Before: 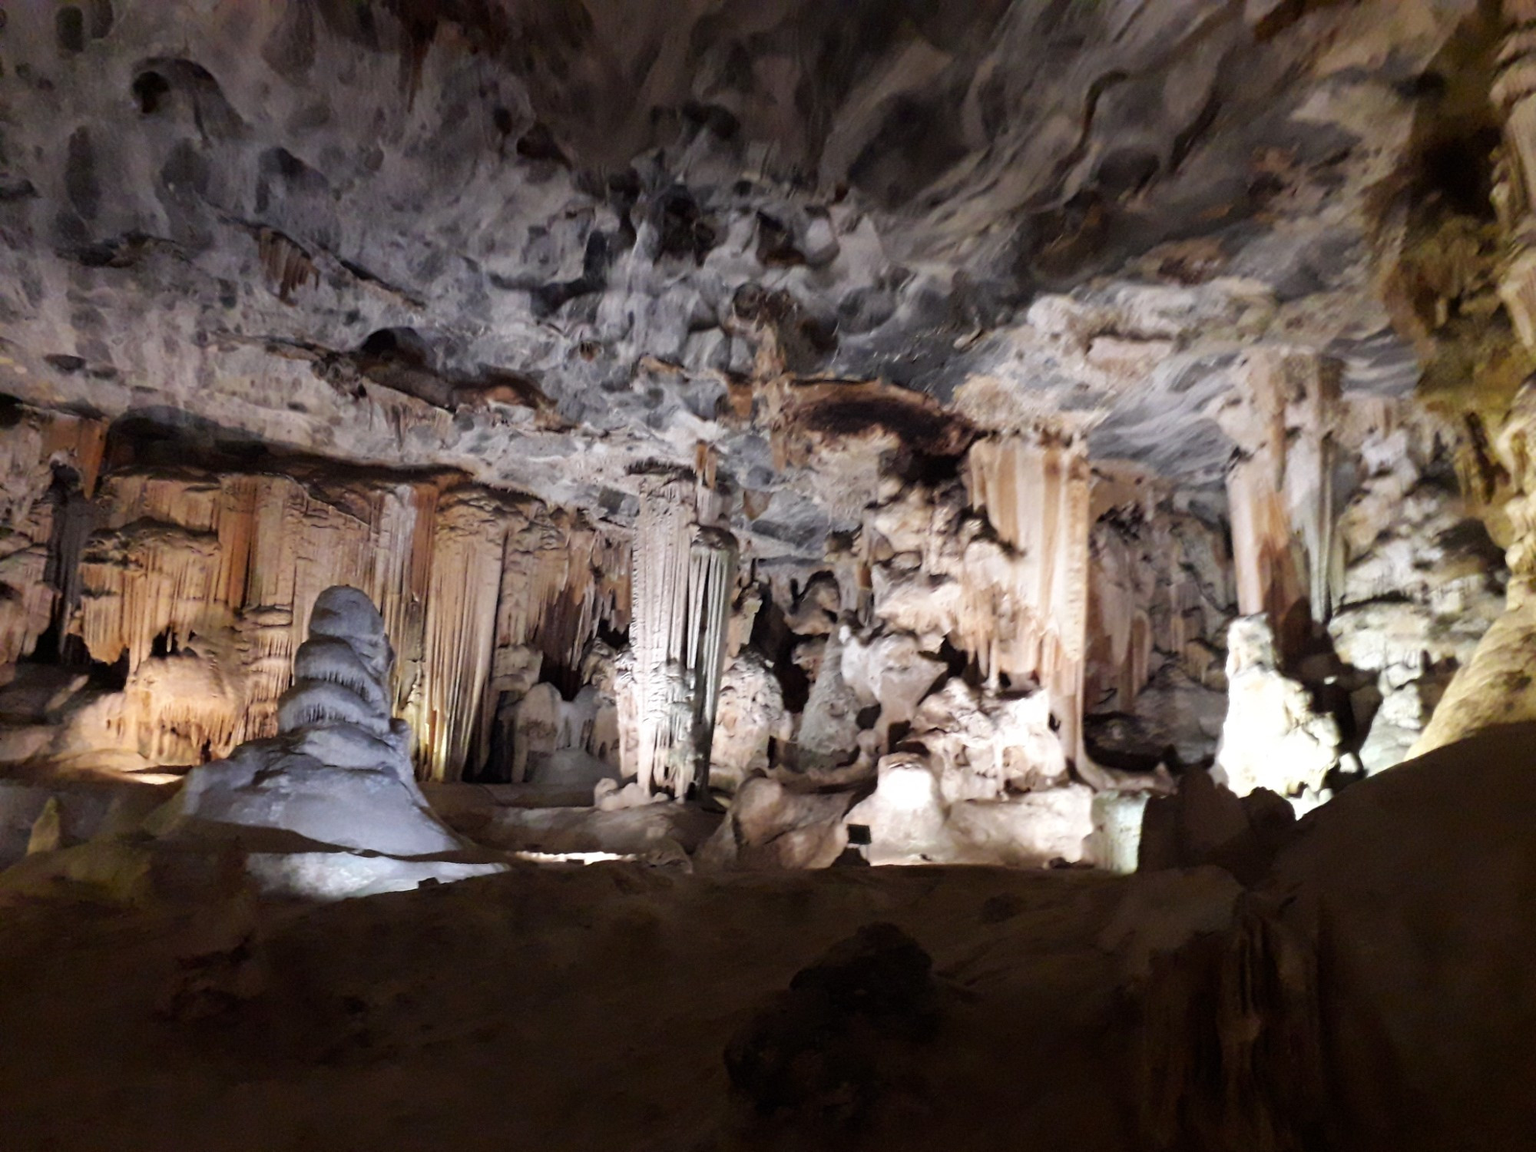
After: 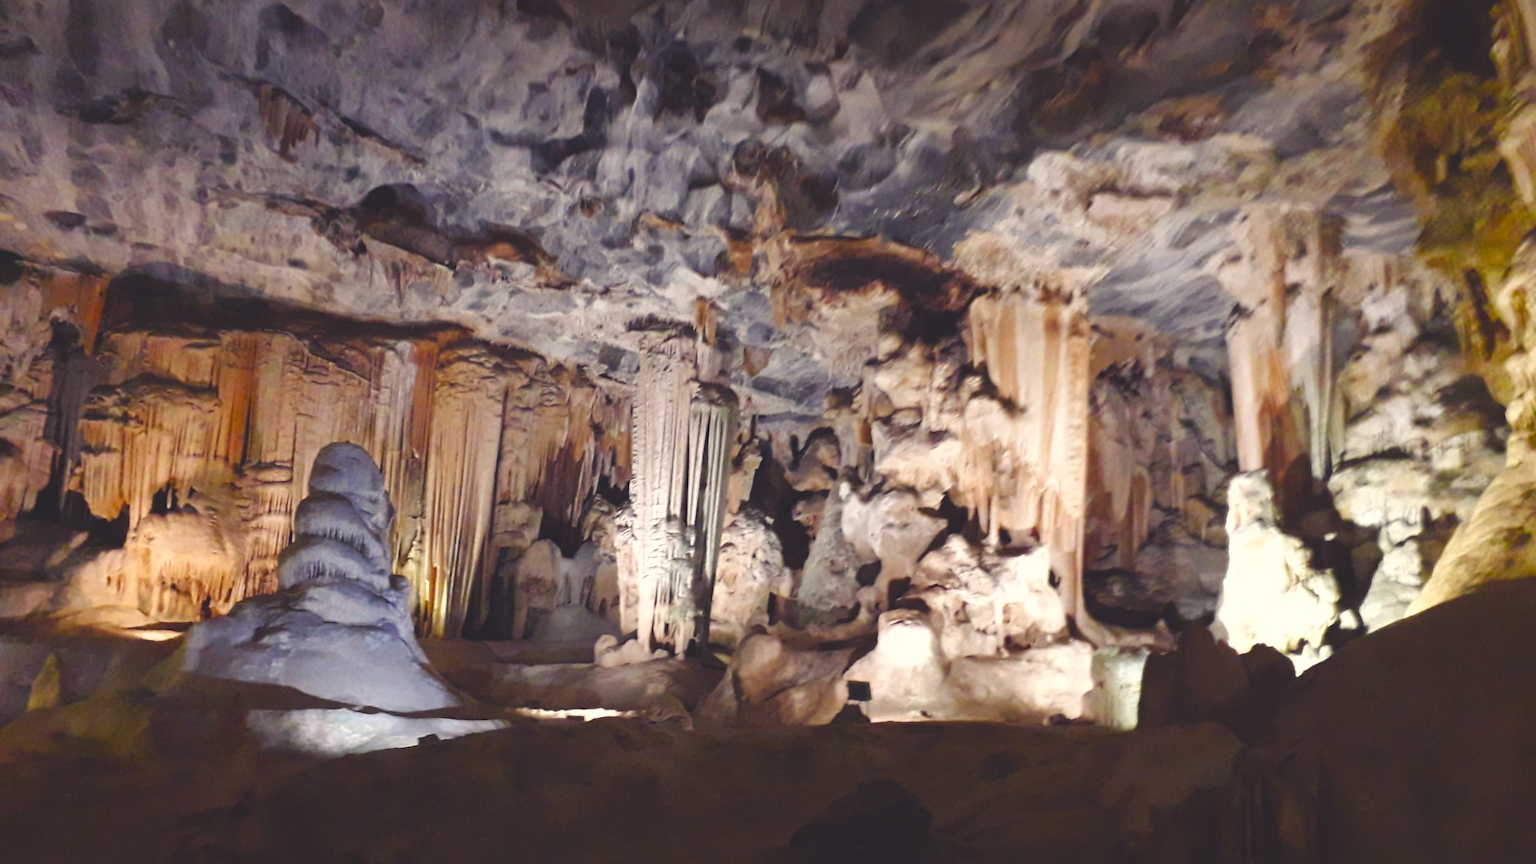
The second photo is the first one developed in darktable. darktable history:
crop and rotate: top 12.5%, bottom 12.5%
color balance rgb: shadows lift › chroma 3%, shadows lift › hue 280.8°, power › hue 330°, highlights gain › chroma 3%, highlights gain › hue 75.6°, global offset › luminance 2%, perceptual saturation grading › global saturation 20%, perceptual saturation grading › highlights -25%, perceptual saturation grading › shadows 50%, global vibrance 20.33%
